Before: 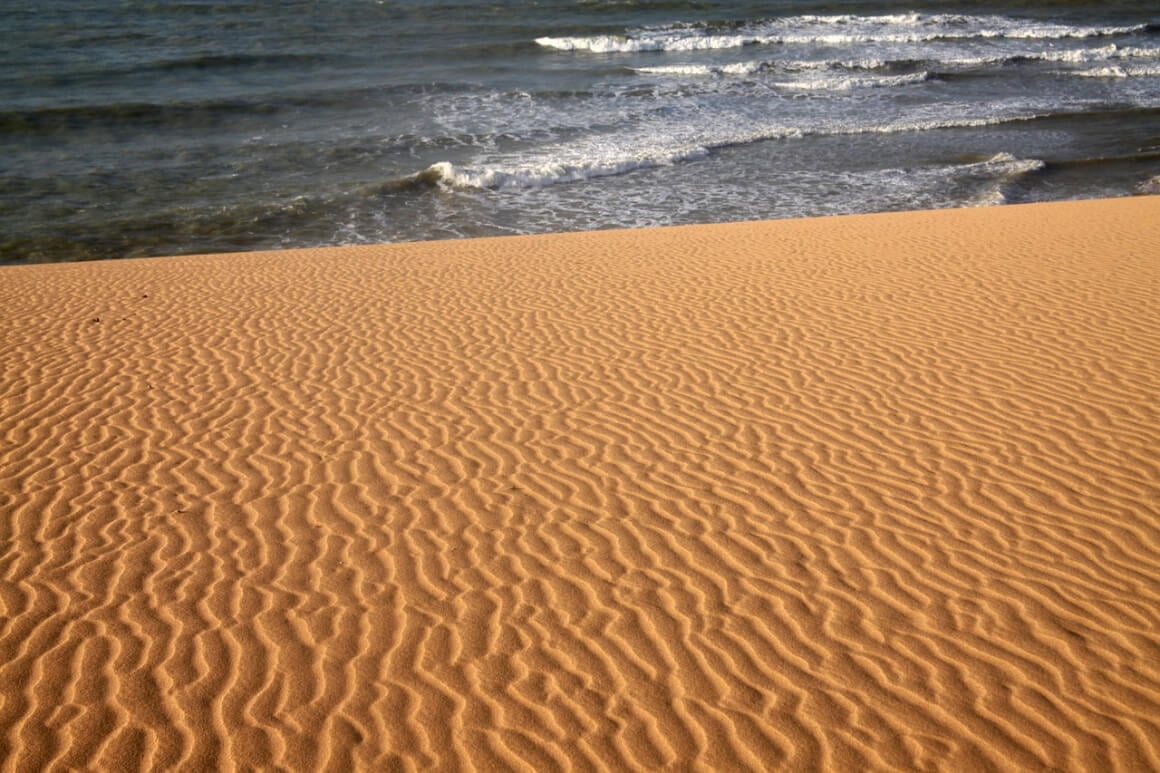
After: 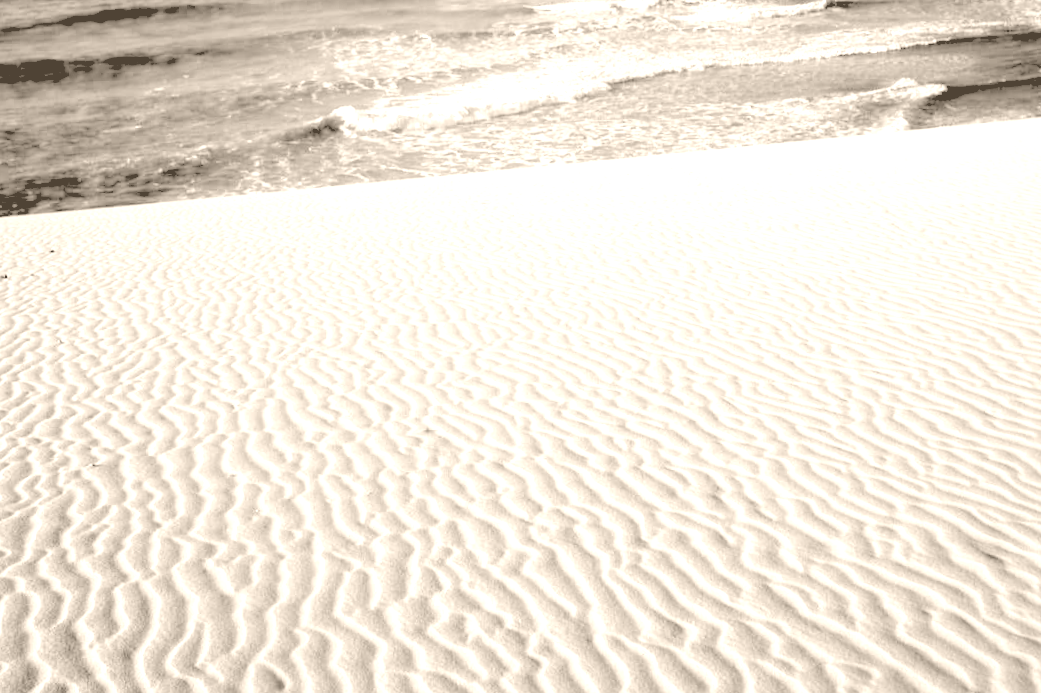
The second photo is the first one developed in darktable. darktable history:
crop and rotate: angle 1.96°, left 5.673%, top 5.673%
colorize: hue 34.49°, saturation 35.33%, source mix 100%, version 1
rgb levels: levels [[0.027, 0.429, 0.996], [0, 0.5, 1], [0, 0.5, 1]]
